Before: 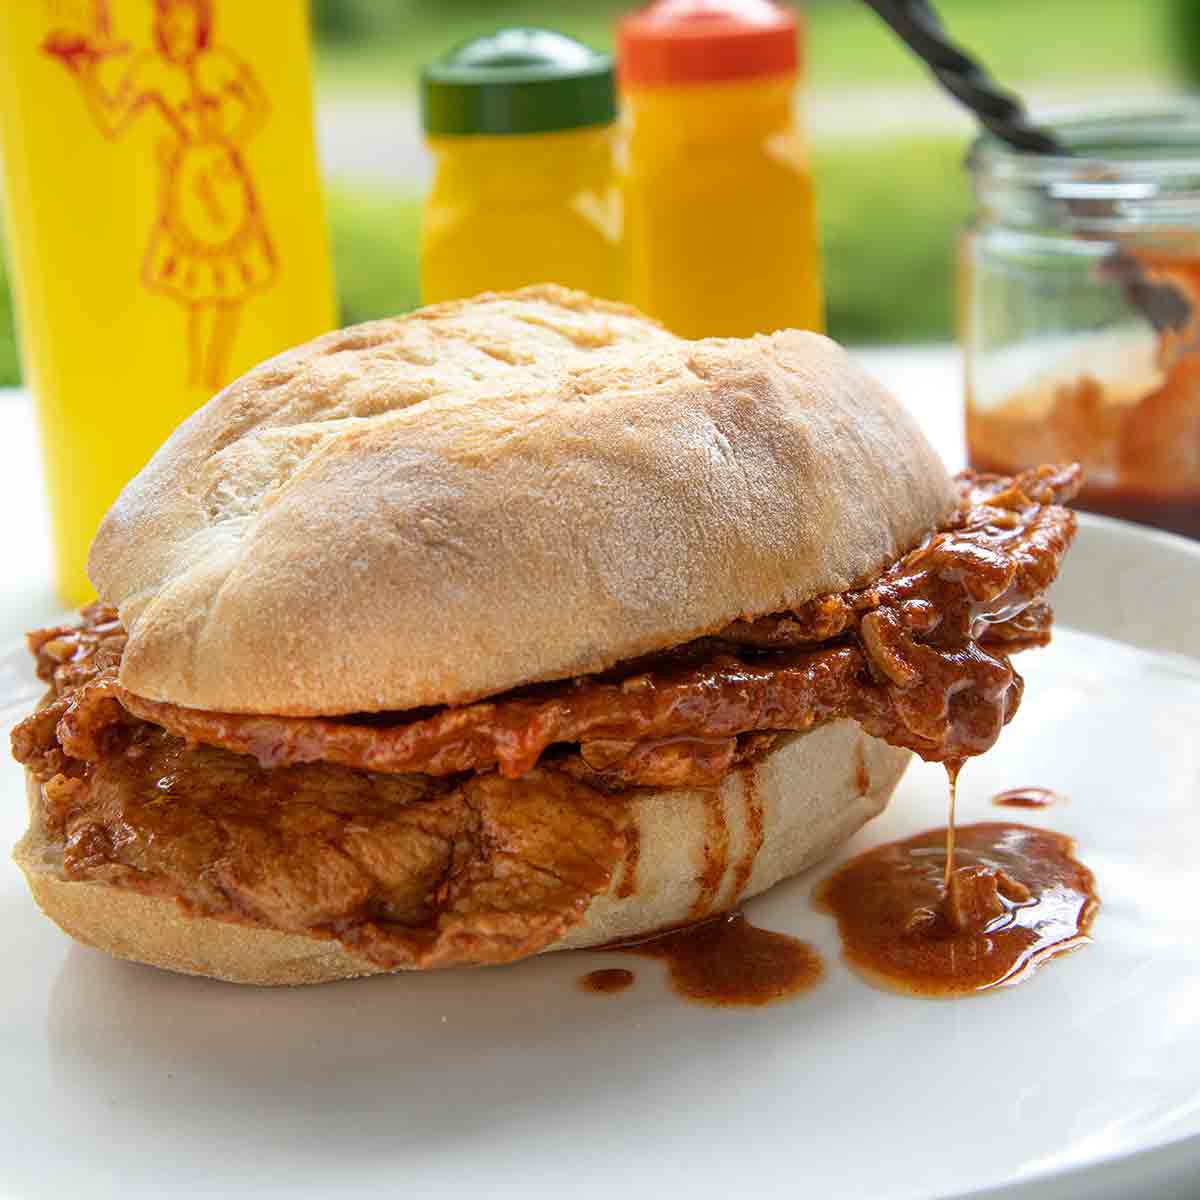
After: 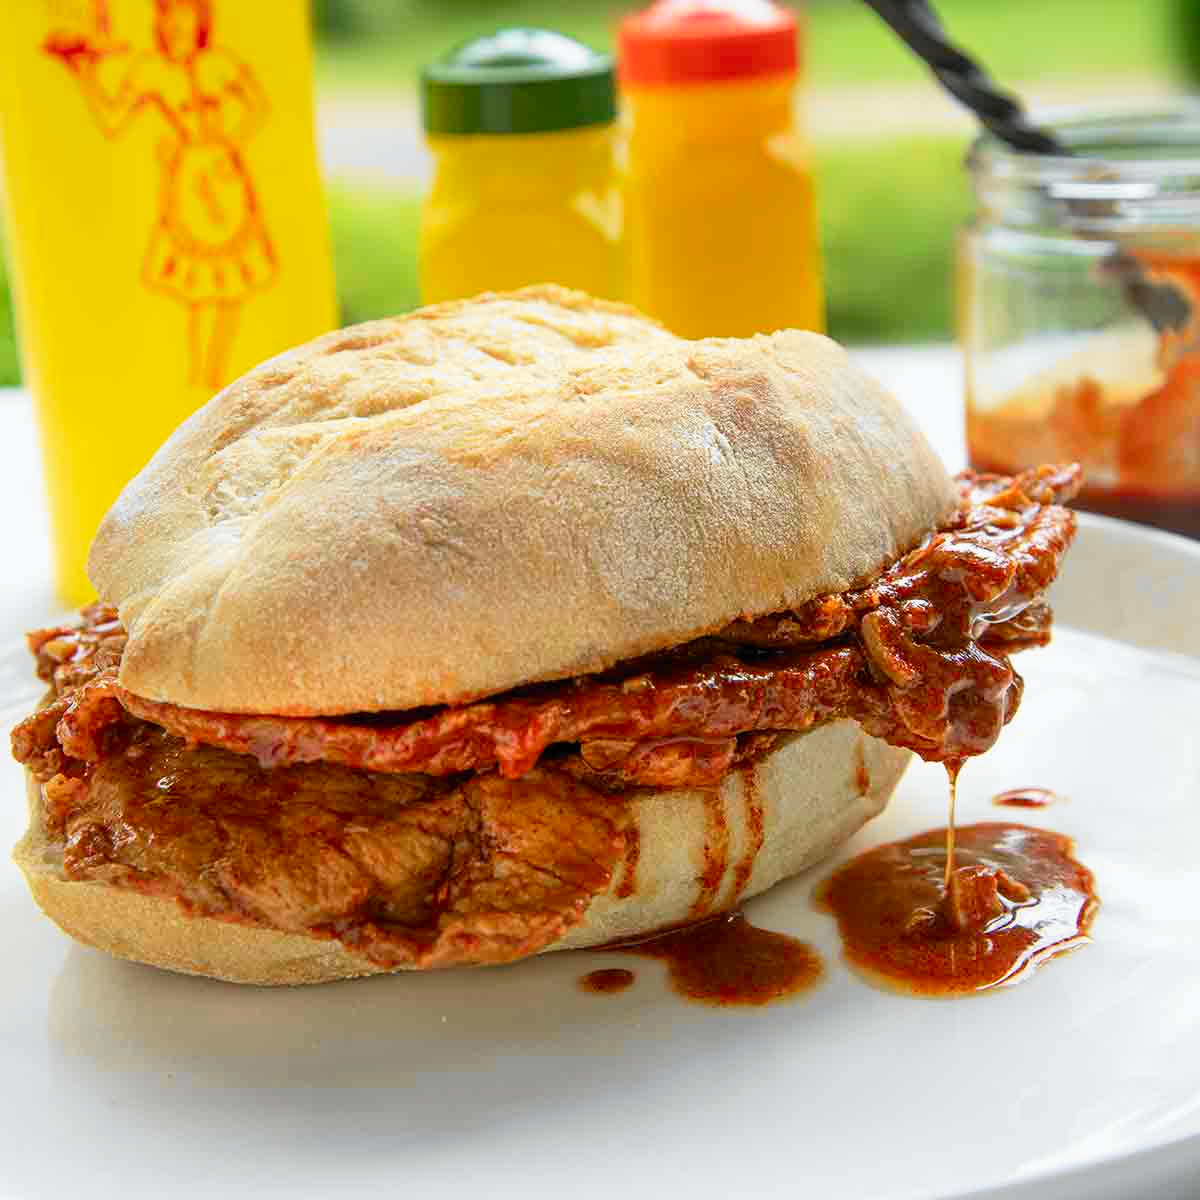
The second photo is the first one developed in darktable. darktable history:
tone curve: curves: ch0 [(0, 0) (0.071, 0.058) (0.266, 0.268) (0.498, 0.542) (0.766, 0.807) (1, 0.983)]; ch1 [(0, 0) (0.346, 0.307) (0.408, 0.387) (0.463, 0.465) (0.482, 0.493) (0.502, 0.499) (0.517, 0.502) (0.55, 0.548) (0.597, 0.61) (0.651, 0.698) (1, 1)]; ch2 [(0, 0) (0.346, 0.34) (0.434, 0.46) (0.485, 0.494) (0.5, 0.498) (0.517, 0.506) (0.526, 0.539) (0.583, 0.603) (0.625, 0.659) (1, 1)], color space Lab, independent channels, preserve colors none
